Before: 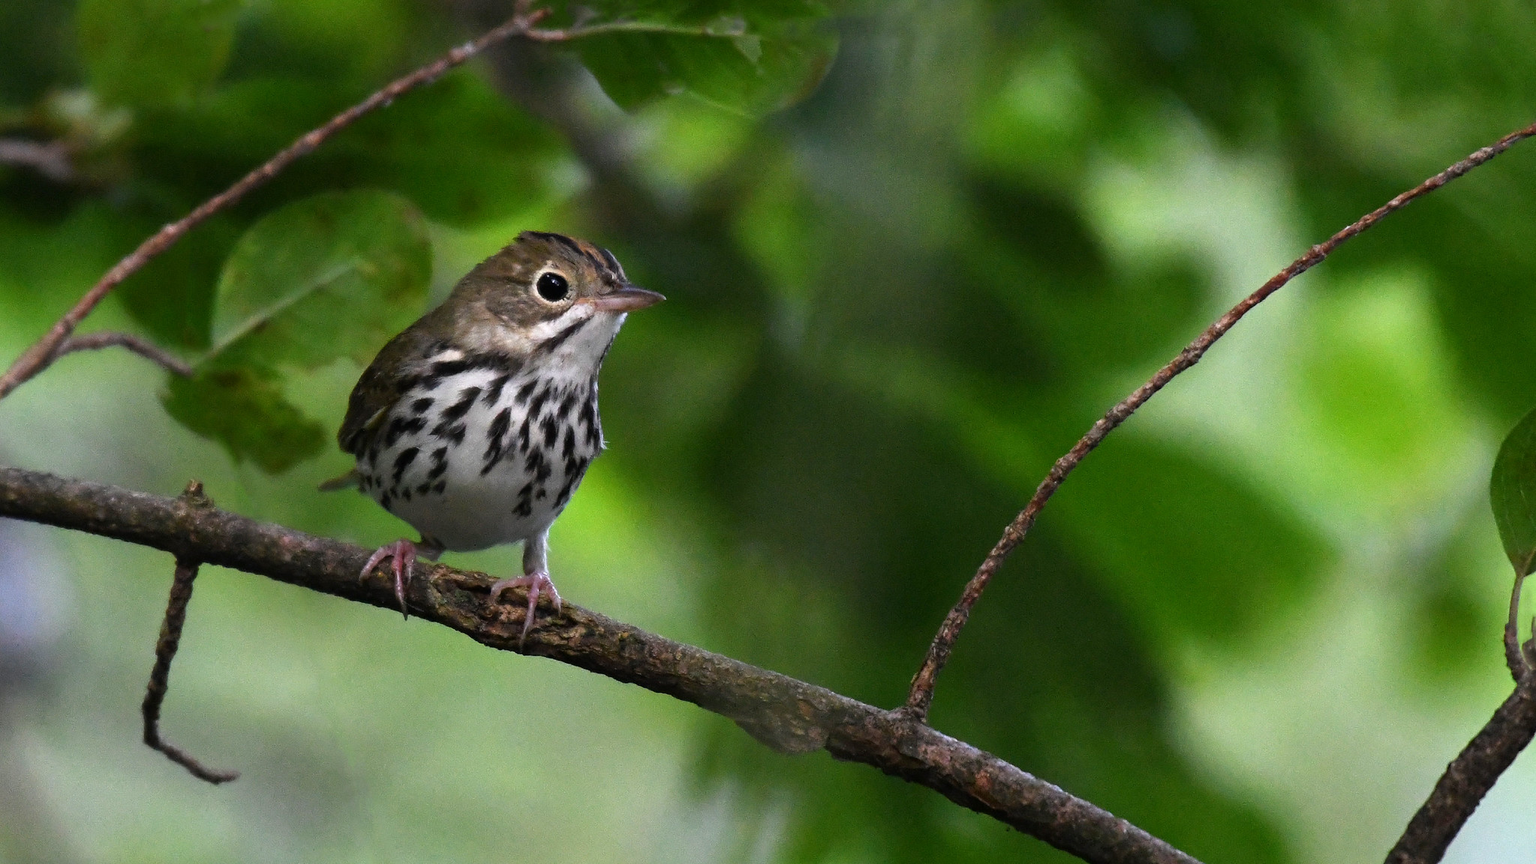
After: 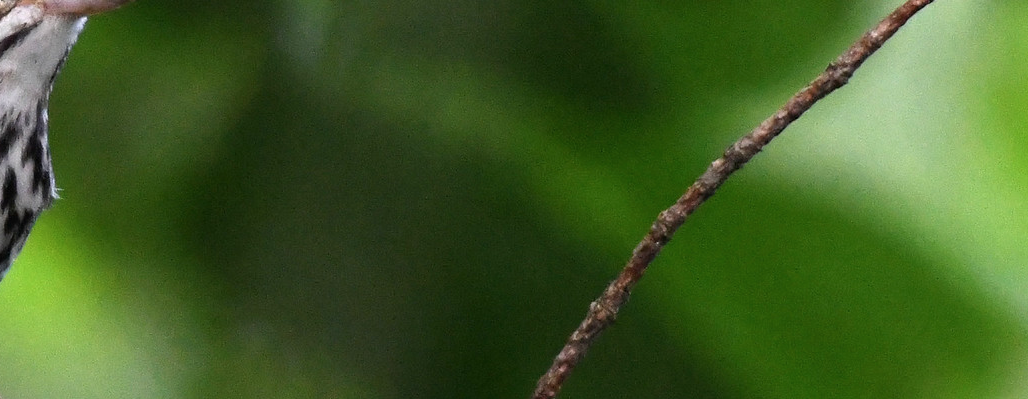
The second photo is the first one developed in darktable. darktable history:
contrast brightness saturation: saturation -0.05
crop: left 36.607%, top 34.735%, right 13.146%, bottom 30.611%
